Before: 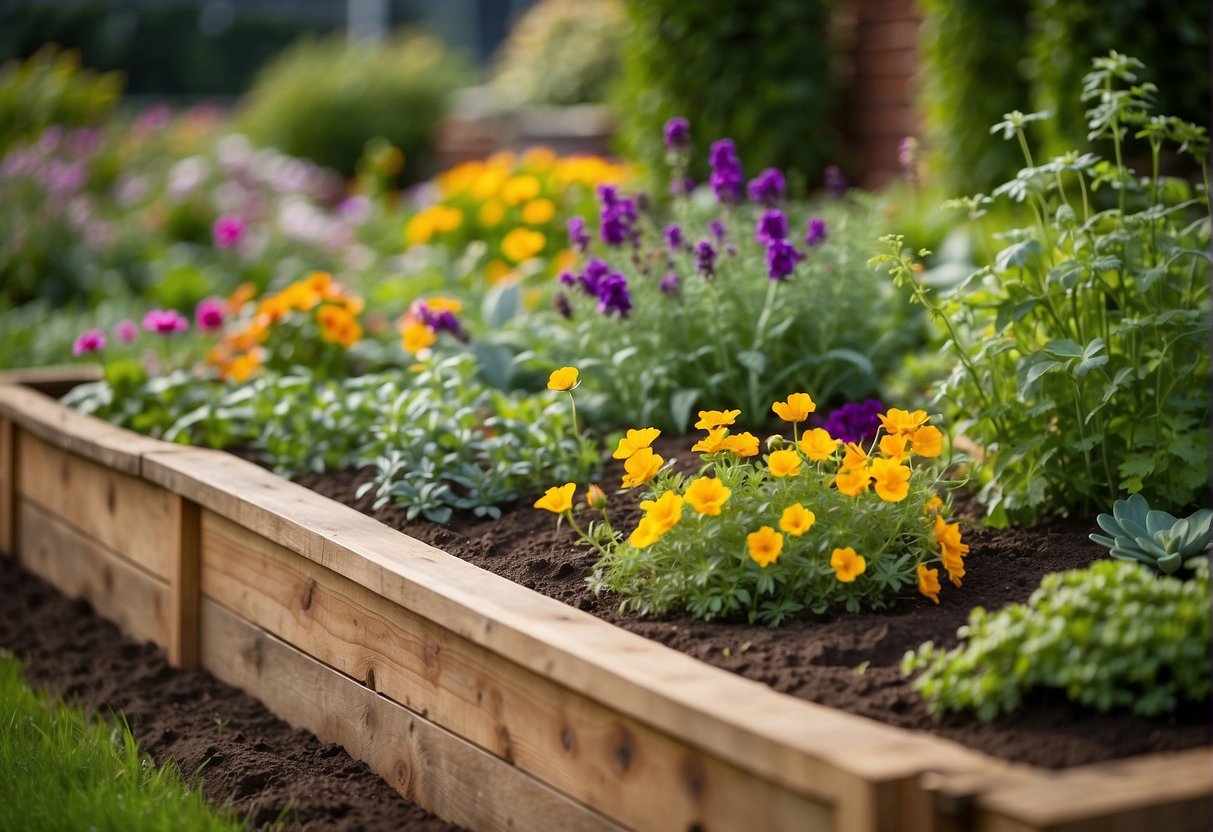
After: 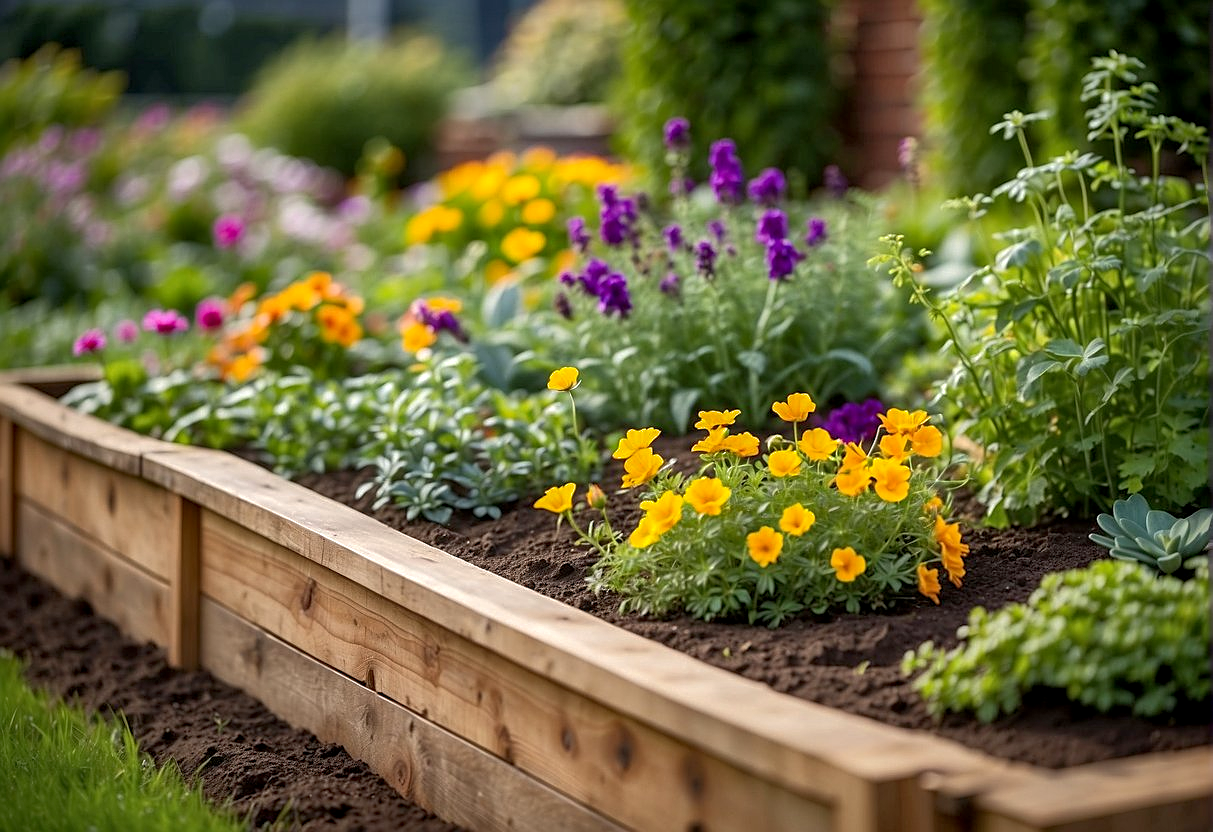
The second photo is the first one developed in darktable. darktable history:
sharpen: on, module defaults
local contrast: on, module defaults
contrast brightness saturation: contrast 0.031, brightness -0.032
levels: levels [0, 0.476, 0.951]
shadows and highlights: on, module defaults
